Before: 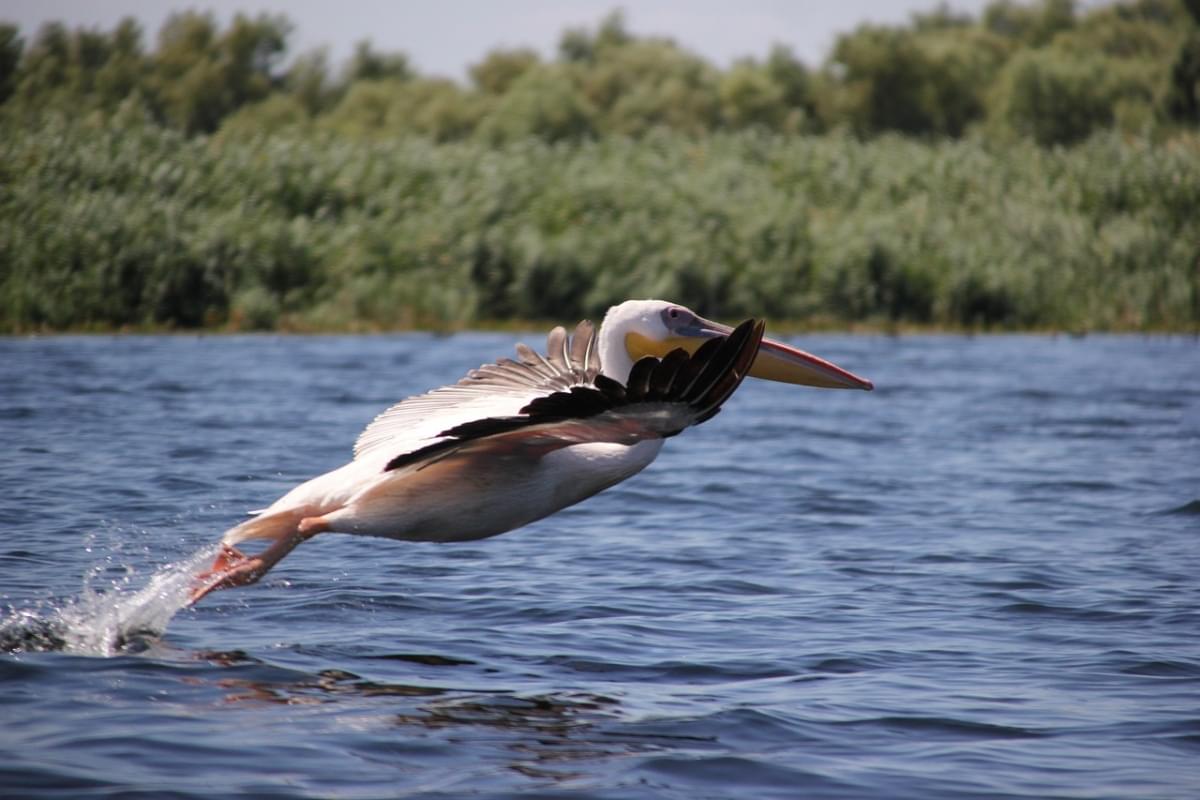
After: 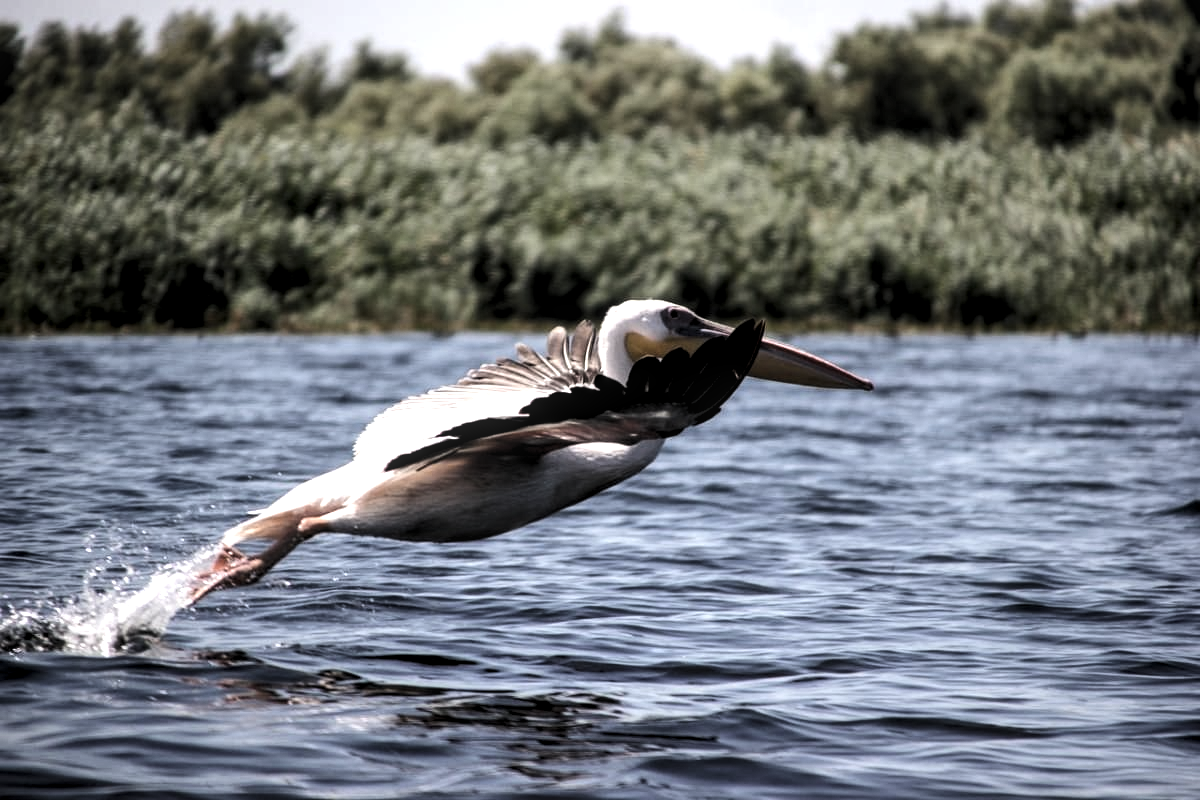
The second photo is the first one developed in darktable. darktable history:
levels: gray 50.78%, levels [0.062, 0.494, 0.925]
contrast brightness saturation: contrast 0.096, saturation -0.377
exposure: black level correction 0.002, exposure -0.1 EV, compensate highlight preservation false
local contrast: on, module defaults
tone equalizer: -8 EV -0.74 EV, -7 EV -0.7 EV, -6 EV -0.619 EV, -5 EV -0.402 EV, -3 EV 0.405 EV, -2 EV 0.6 EV, -1 EV 0.689 EV, +0 EV 0.748 EV, edges refinement/feathering 500, mask exposure compensation -1.57 EV, preserve details no
